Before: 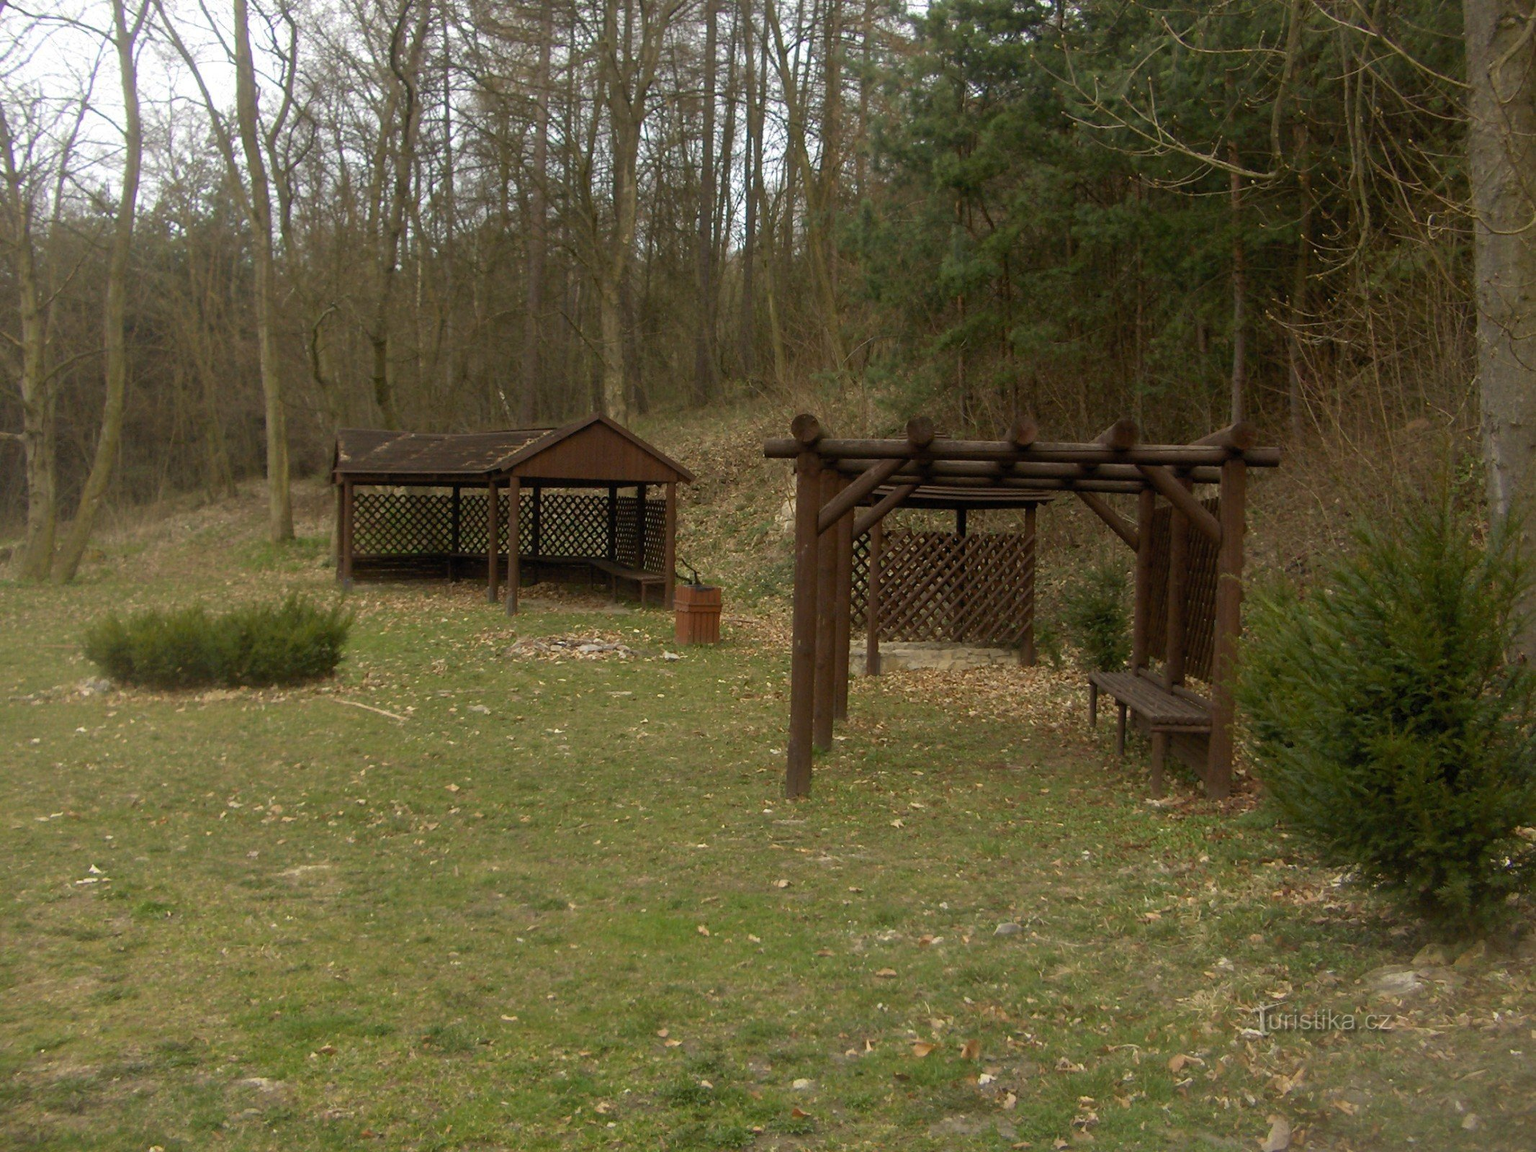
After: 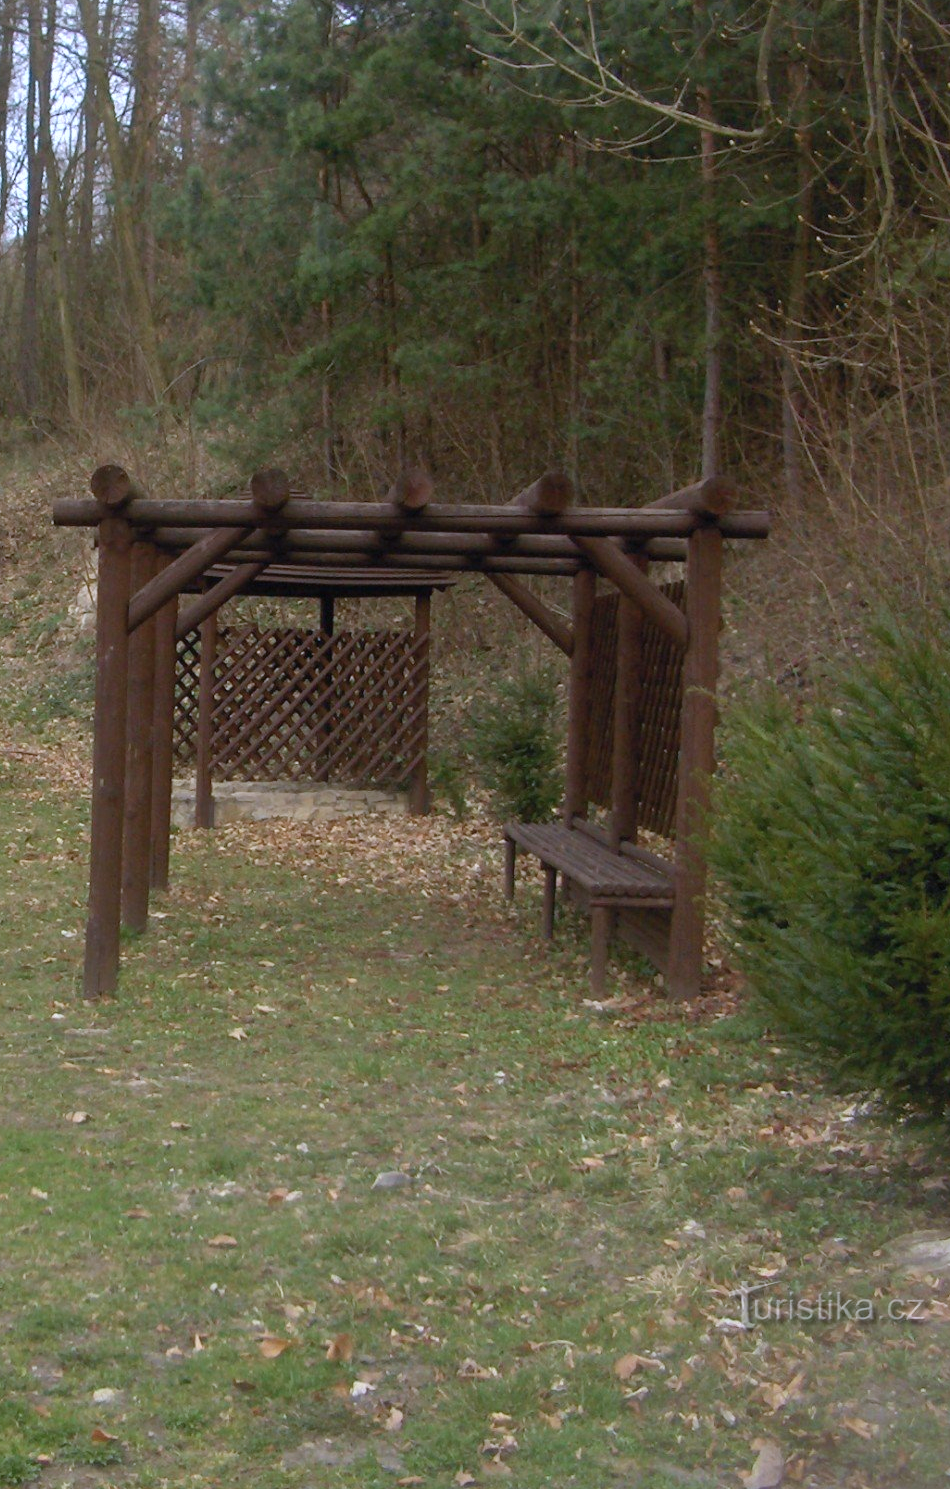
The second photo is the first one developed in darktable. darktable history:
levels: levels [0, 0.478, 1]
exposure: black level correction -0.001, exposure 0.08 EV, compensate exposure bias true, compensate highlight preservation false
crop: left 47.302%, top 6.908%, right 7.982%
color calibration: illuminant as shot in camera, x 0.377, y 0.393, temperature 4165.43 K
